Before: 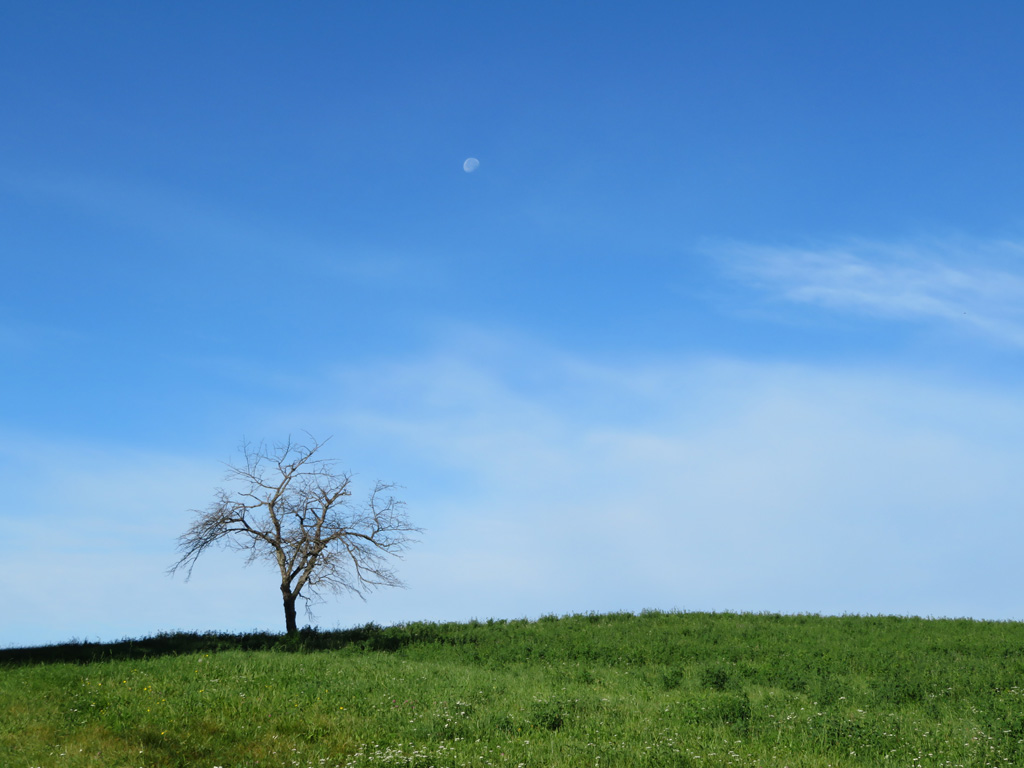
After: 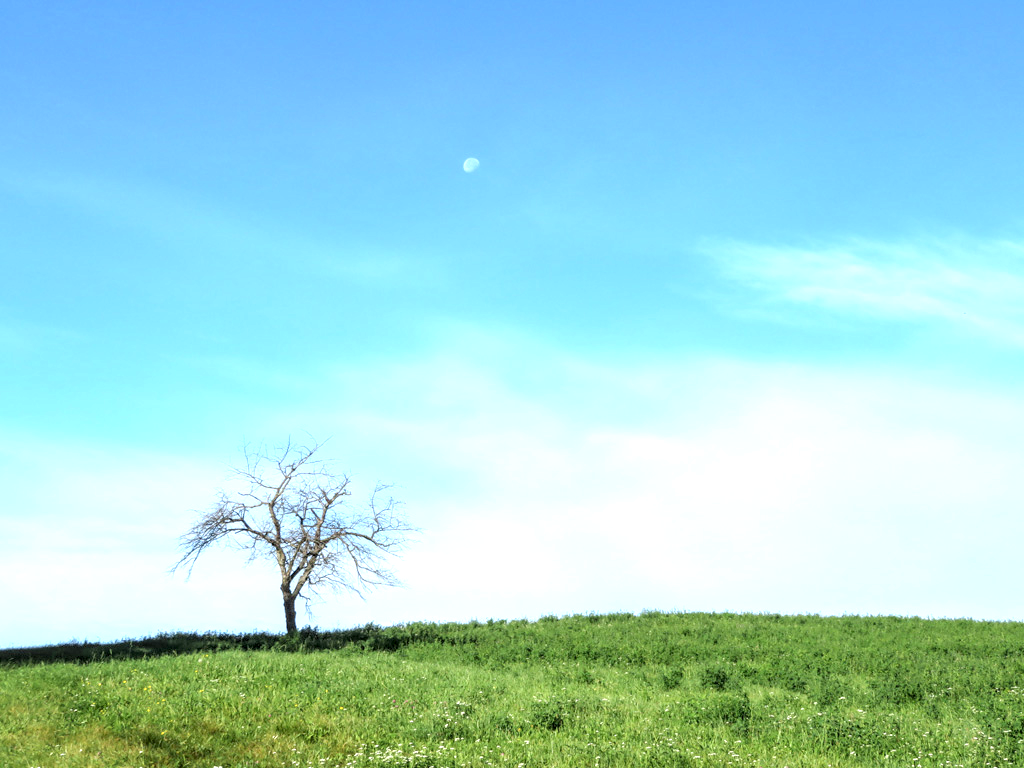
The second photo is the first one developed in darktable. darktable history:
exposure: black level correction 0.001, exposure 1.118 EV, compensate highlight preservation false
local contrast: highlights 60%, shadows 62%, detail 160%
contrast brightness saturation: brightness 0.289
